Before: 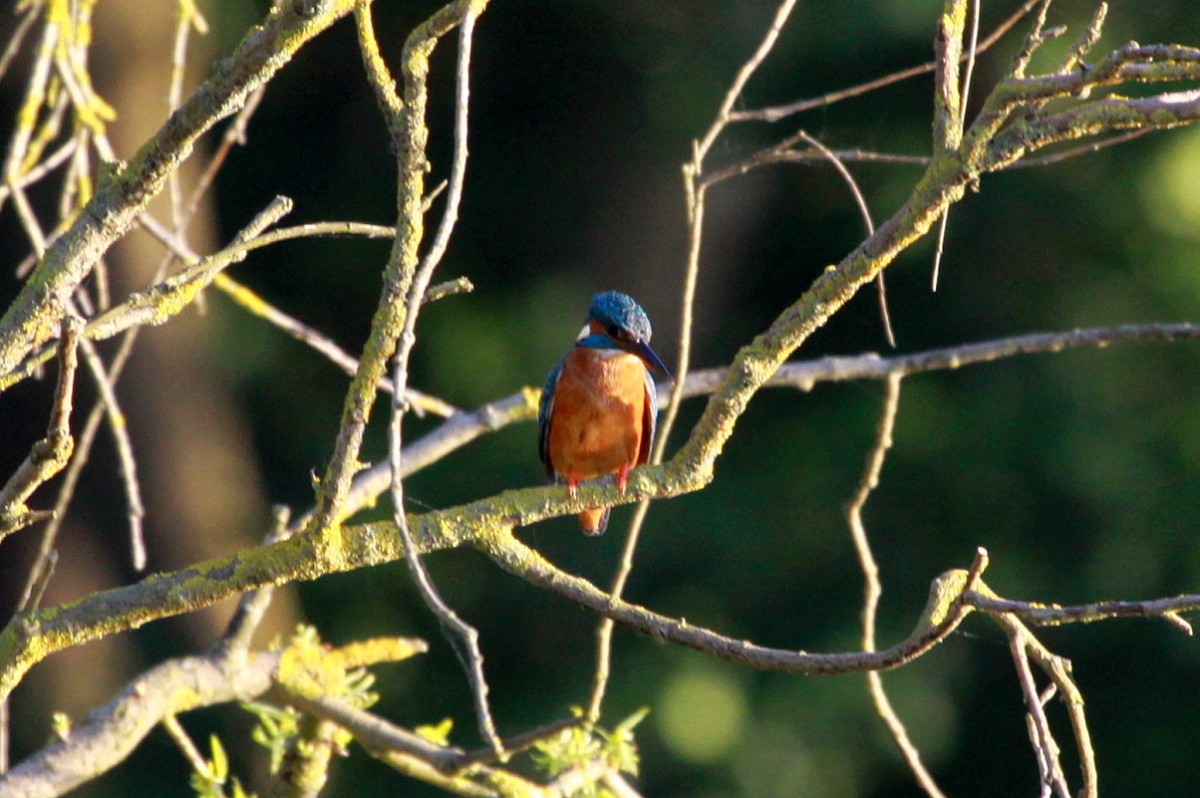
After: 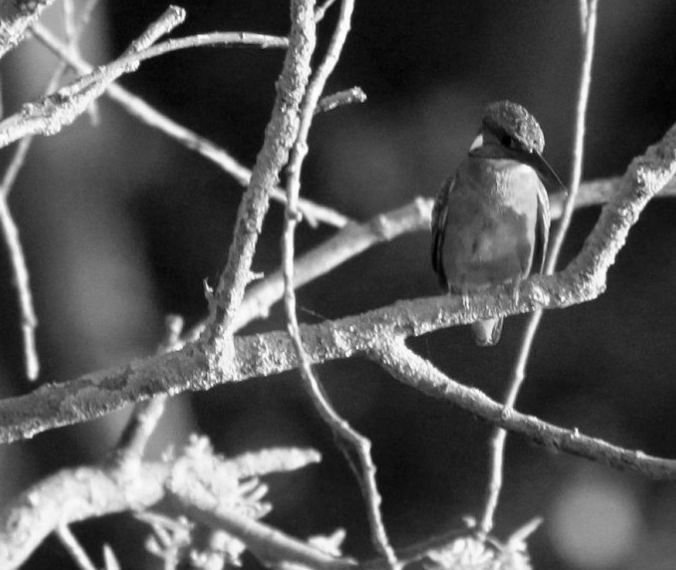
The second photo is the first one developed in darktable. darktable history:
crop: left 8.966%, top 23.852%, right 34.699%, bottom 4.703%
monochrome: a 1.94, b -0.638
levels: mode automatic
